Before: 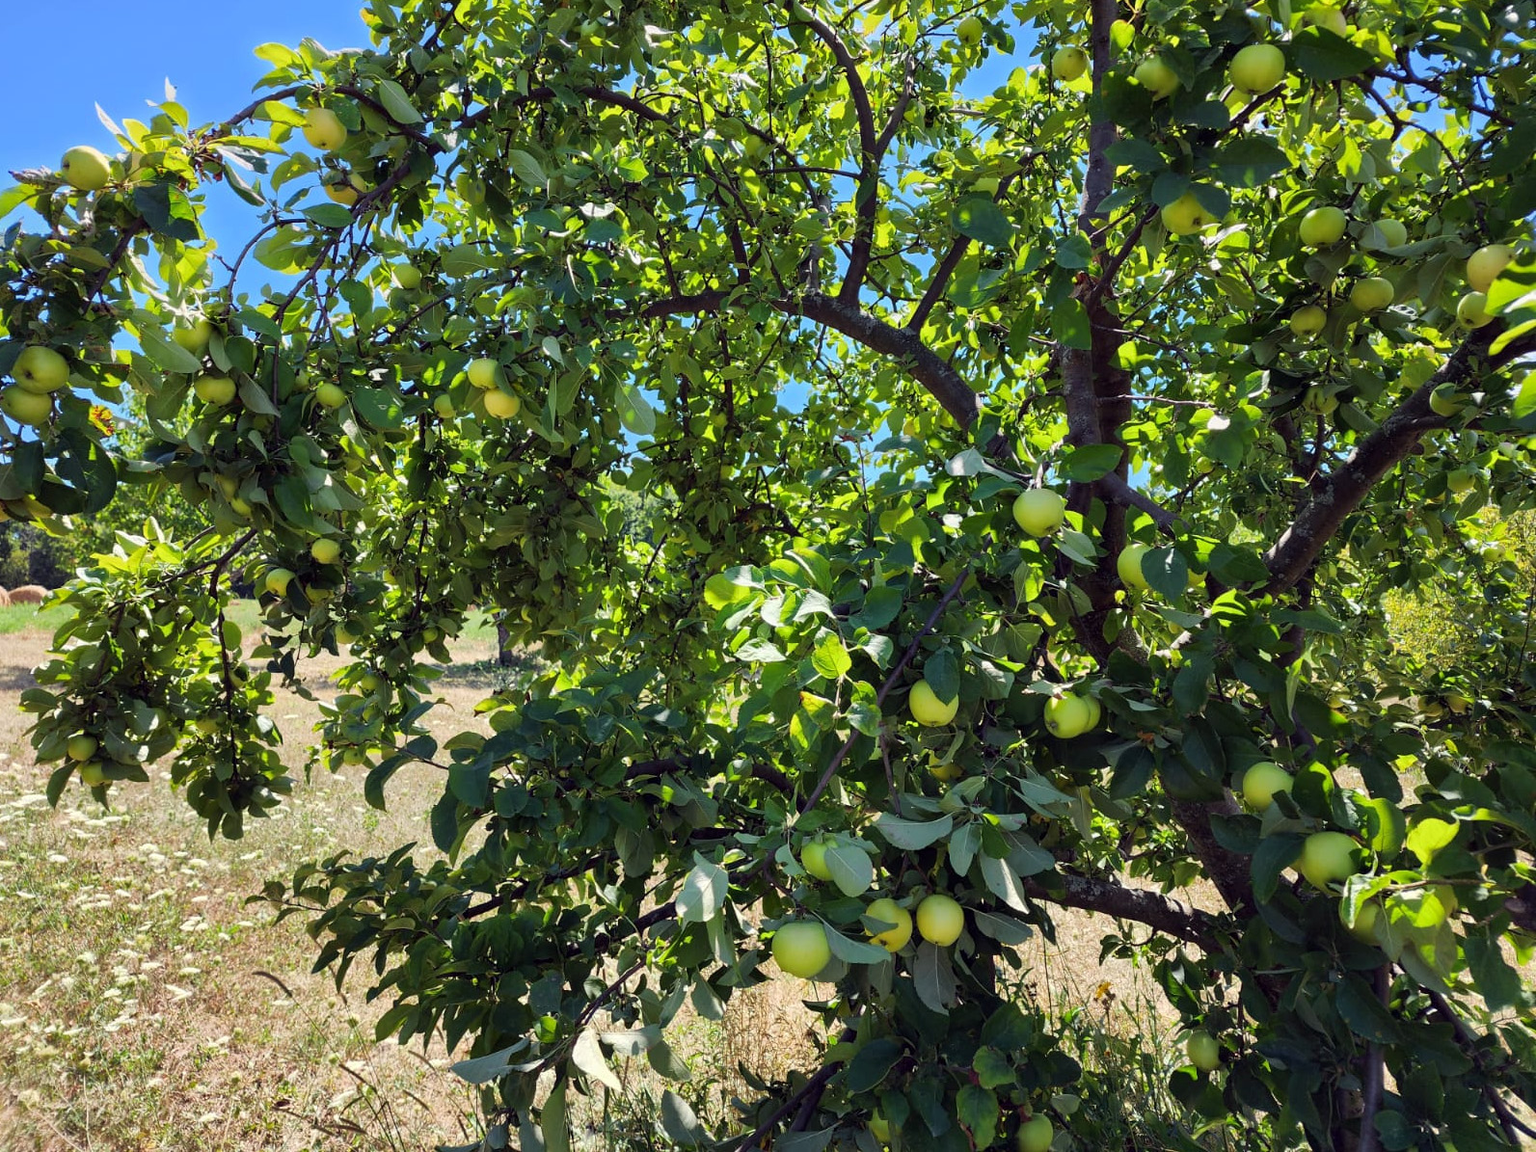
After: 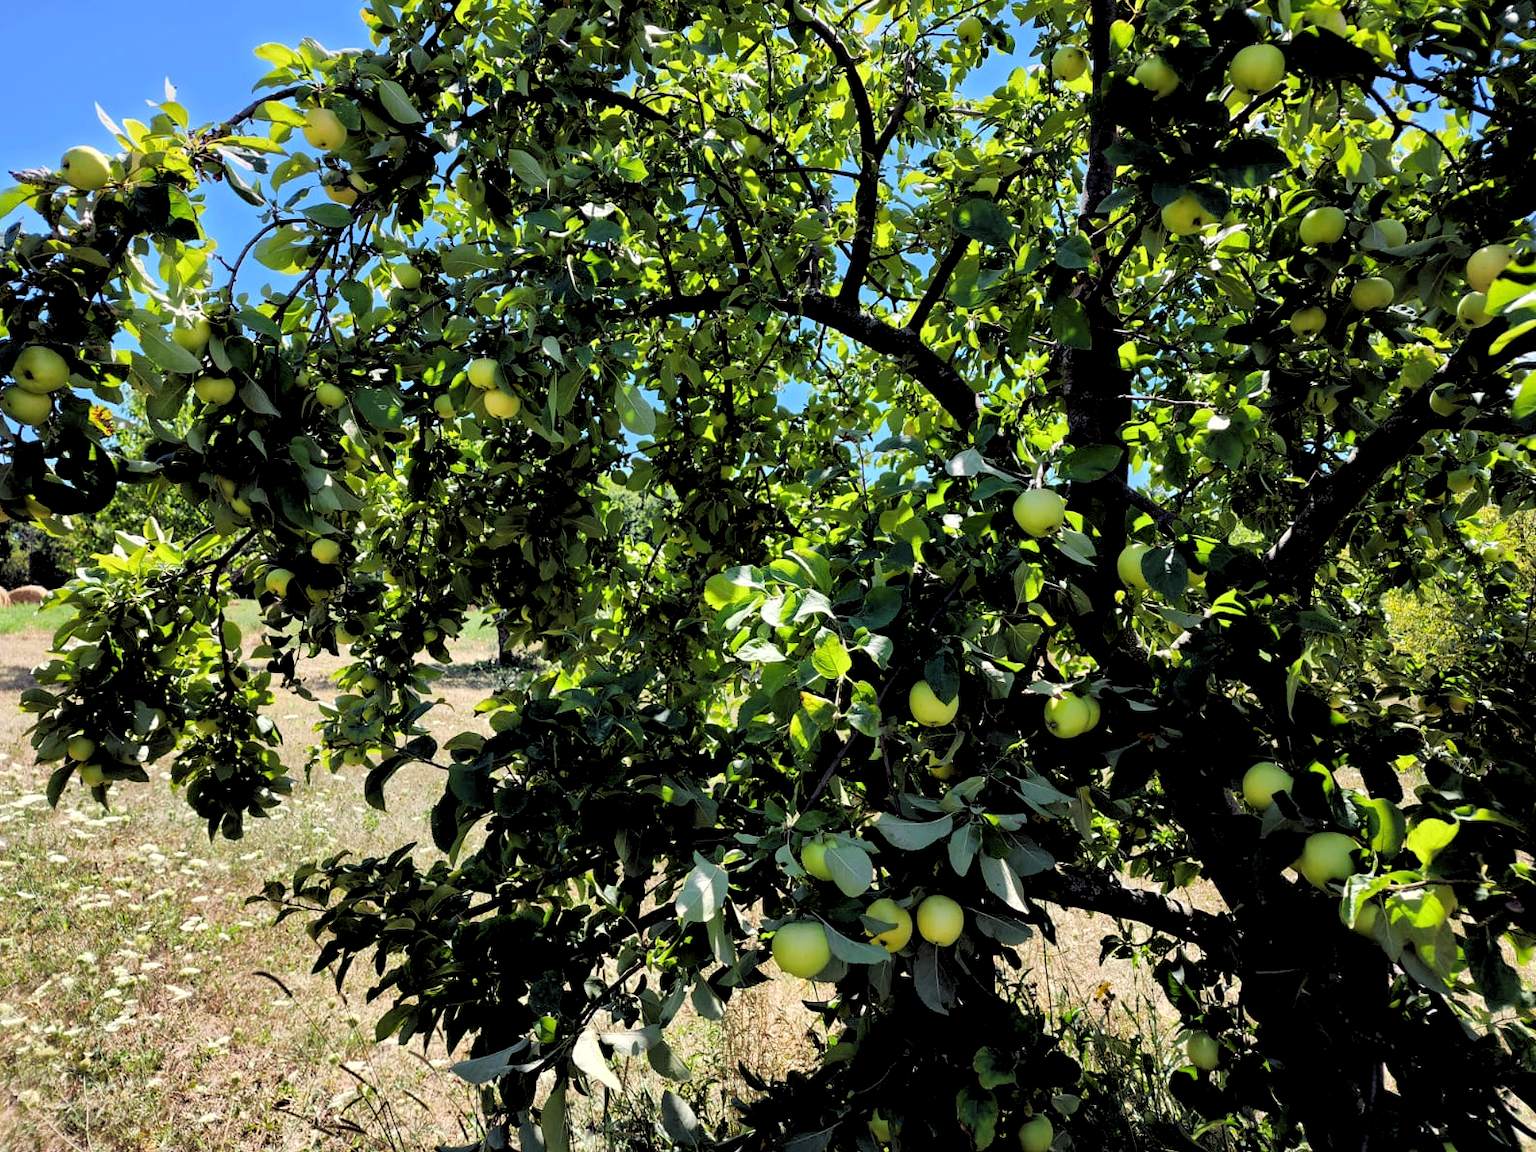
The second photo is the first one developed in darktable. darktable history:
rgb levels: levels [[0.034, 0.472, 0.904], [0, 0.5, 1], [0, 0.5, 1]]
white balance: emerald 1
